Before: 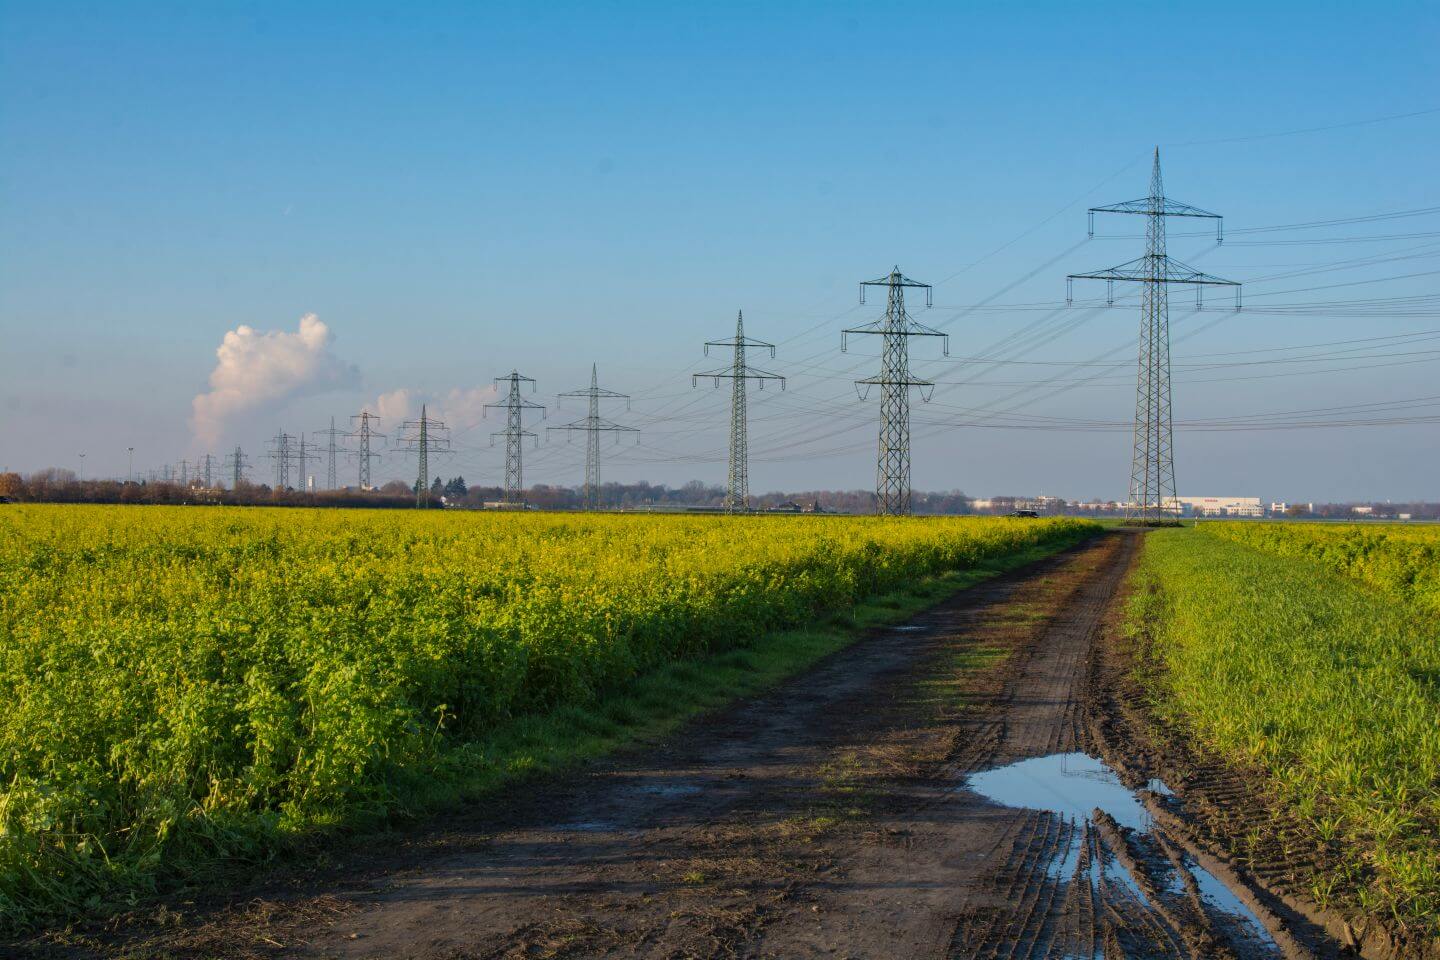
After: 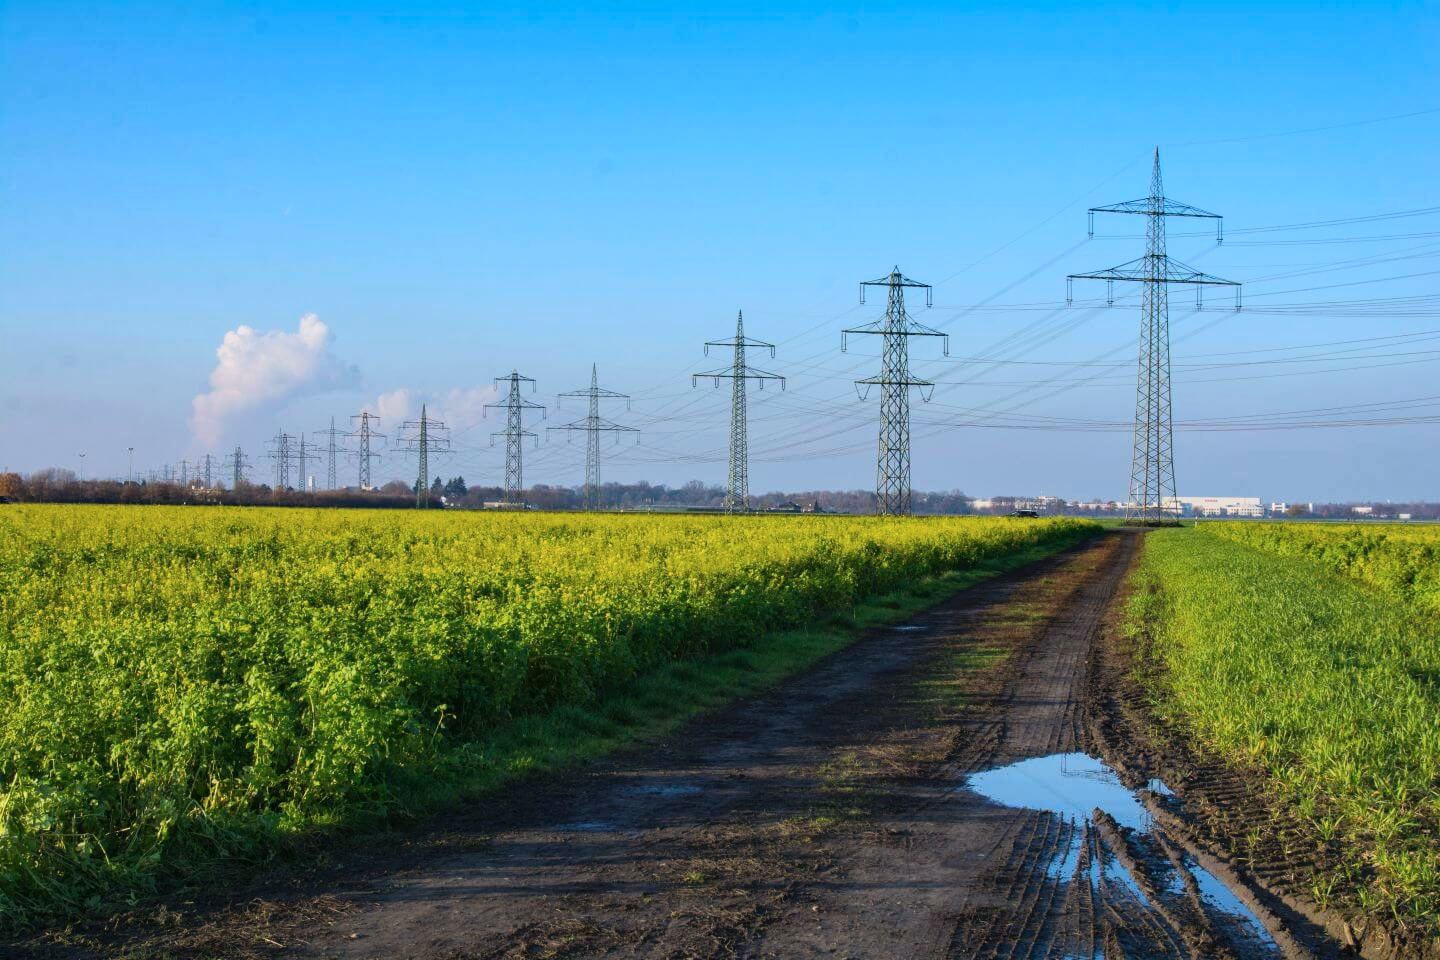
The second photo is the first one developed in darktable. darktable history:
color calibration: gray › normalize channels true, x 0.37, y 0.382, temperature 4302.59 K, gamut compression 0.026
tone curve: curves: ch0 [(0, 0.013) (0.104, 0.103) (0.258, 0.267) (0.448, 0.487) (0.709, 0.794) (0.886, 0.922) (0.994, 0.971)]; ch1 [(0, 0) (0.335, 0.298) (0.446, 0.413) (0.488, 0.484) (0.515, 0.508) (0.566, 0.593) (0.635, 0.661) (1, 1)]; ch2 [(0, 0) (0.314, 0.301) (0.437, 0.403) (0.502, 0.494) (0.528, 0.54) (0.557, 0.559) (0.612, 0.62) (0.715, 0.691) (1, 1)], color space Lab, linked channels, preserve colors none
